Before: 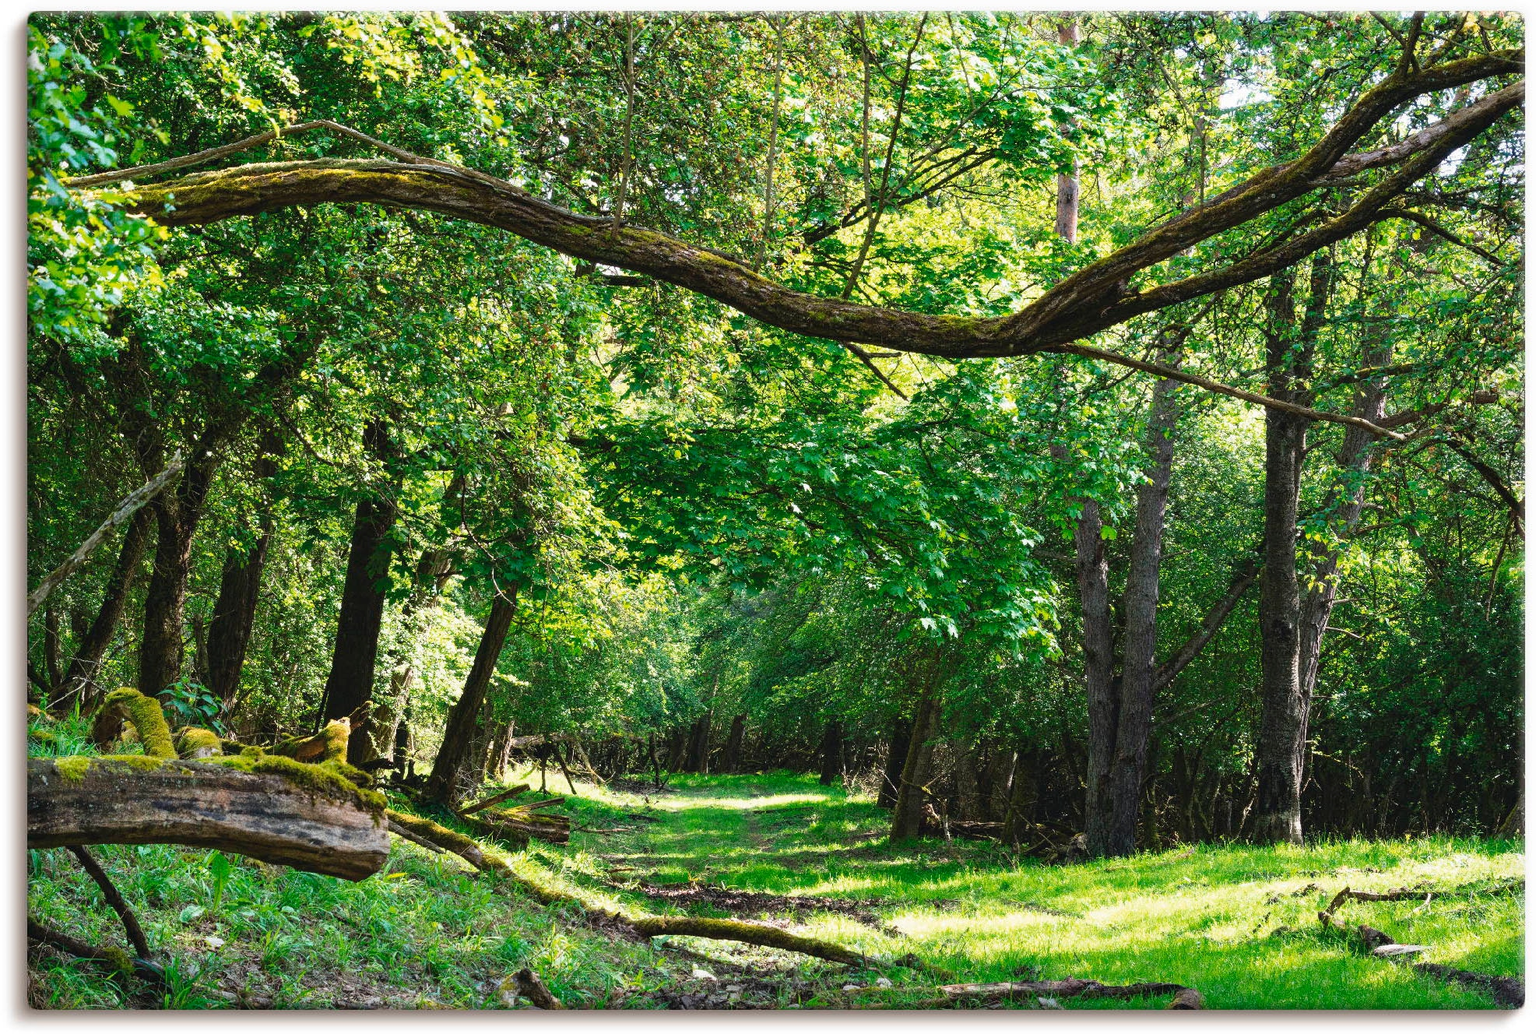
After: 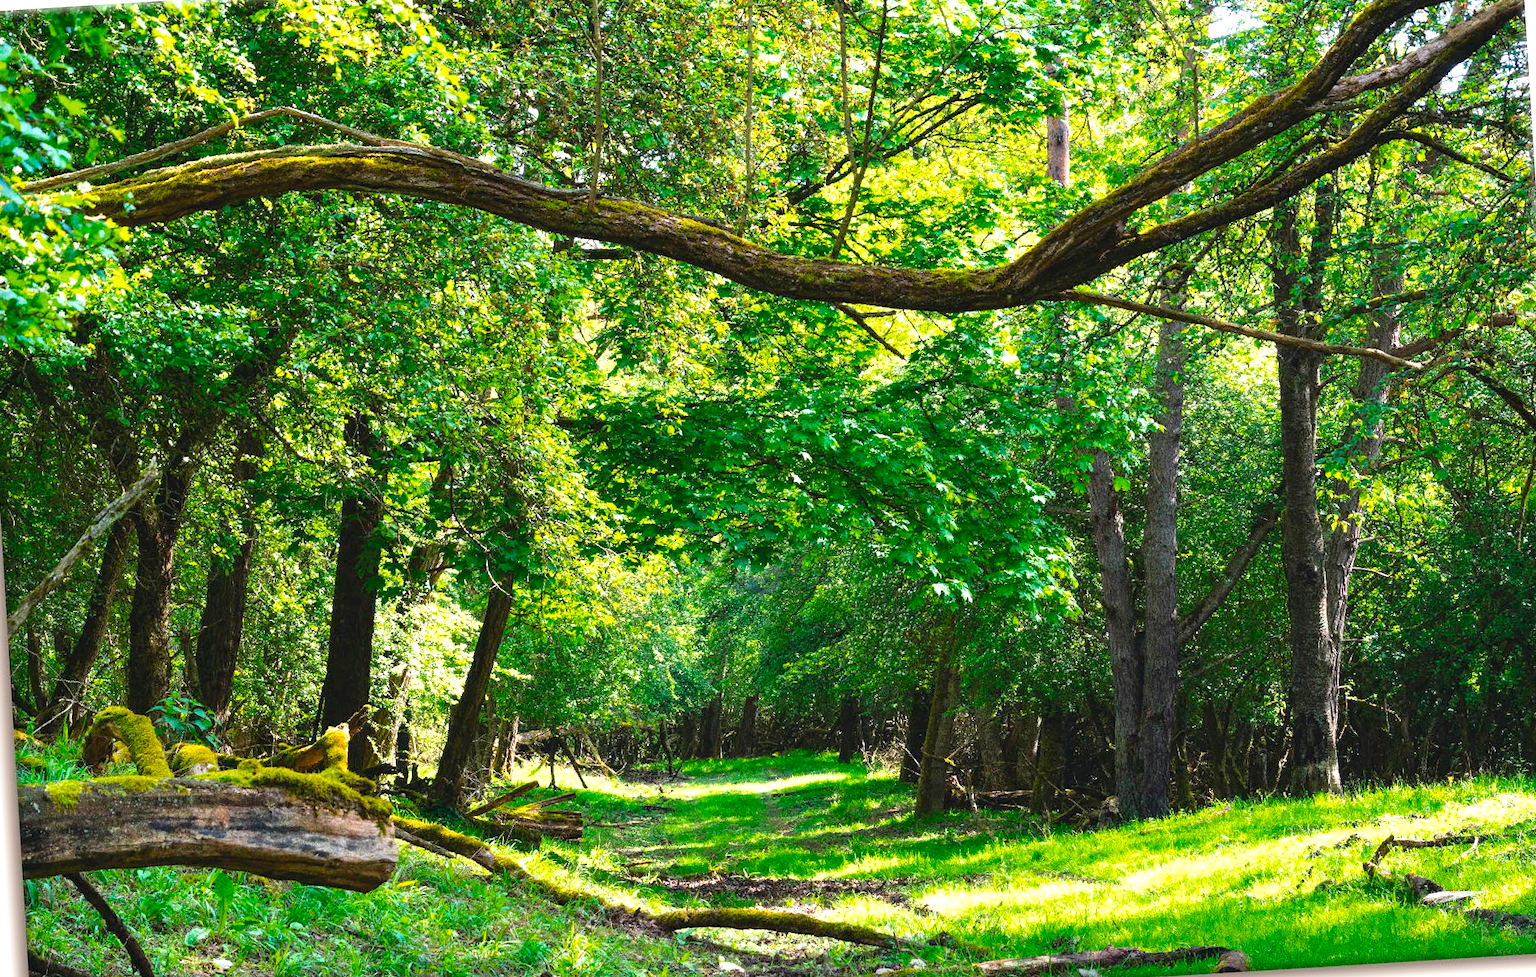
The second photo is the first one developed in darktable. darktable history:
exposure: exposure 0.375 EV, compensate highlight preservation false
color balance rgb: perceptual saturation grading › global saturation 20%, global vibrance 20%
rotate and perspective: rotation -3.52°, crop left 0.036, crop right 0.964, crop top 0.081, crop bottom 0.919
